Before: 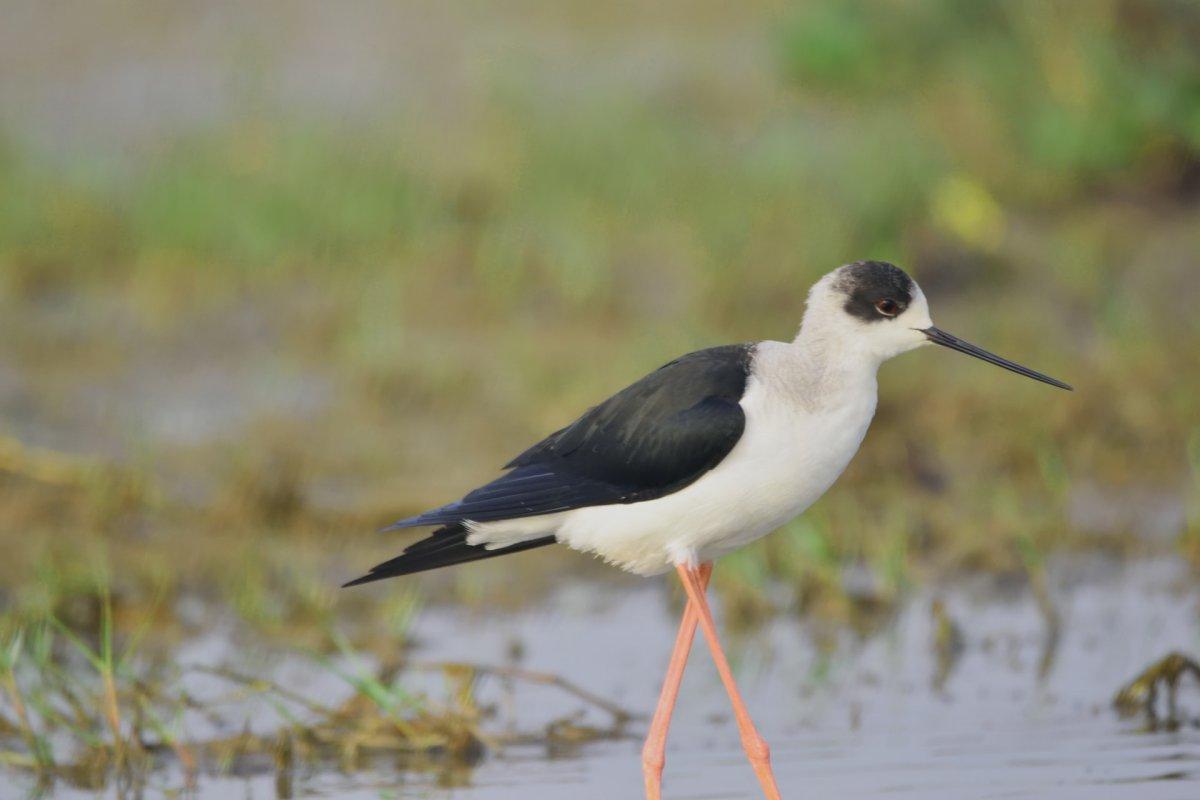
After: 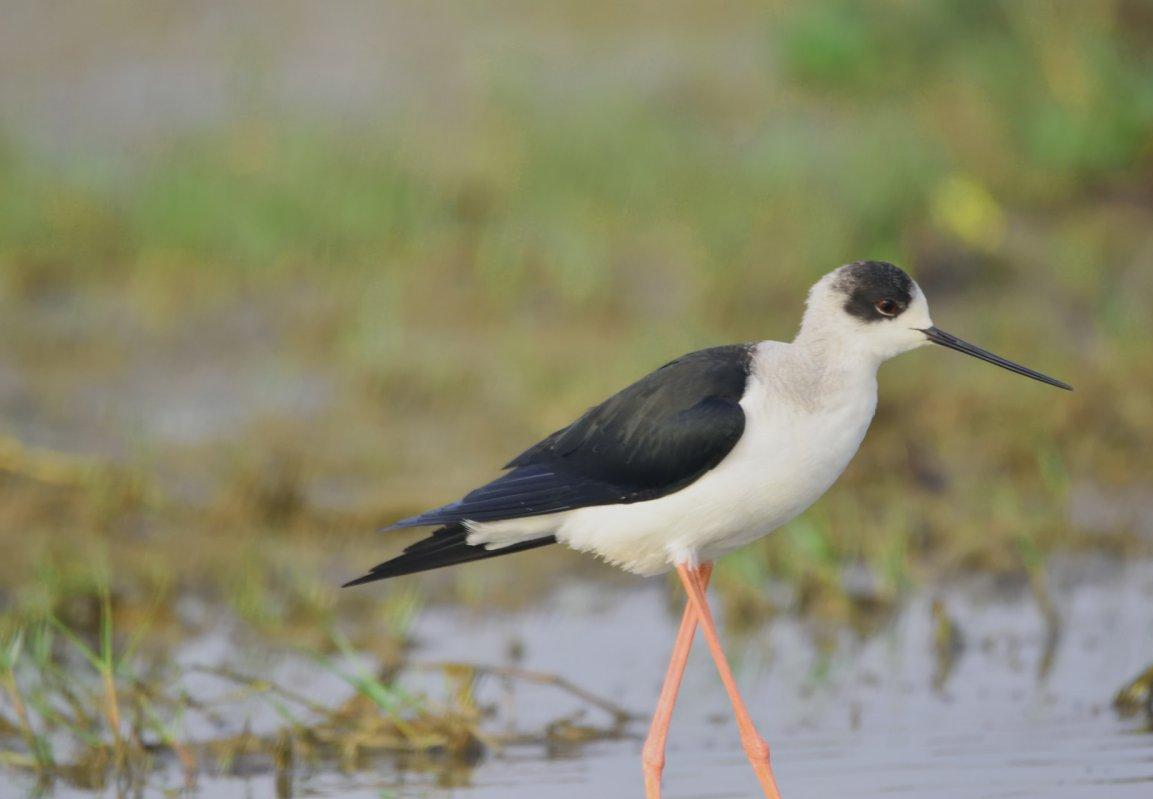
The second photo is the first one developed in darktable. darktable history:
crop: right 3.873%, bottom 0.038%
